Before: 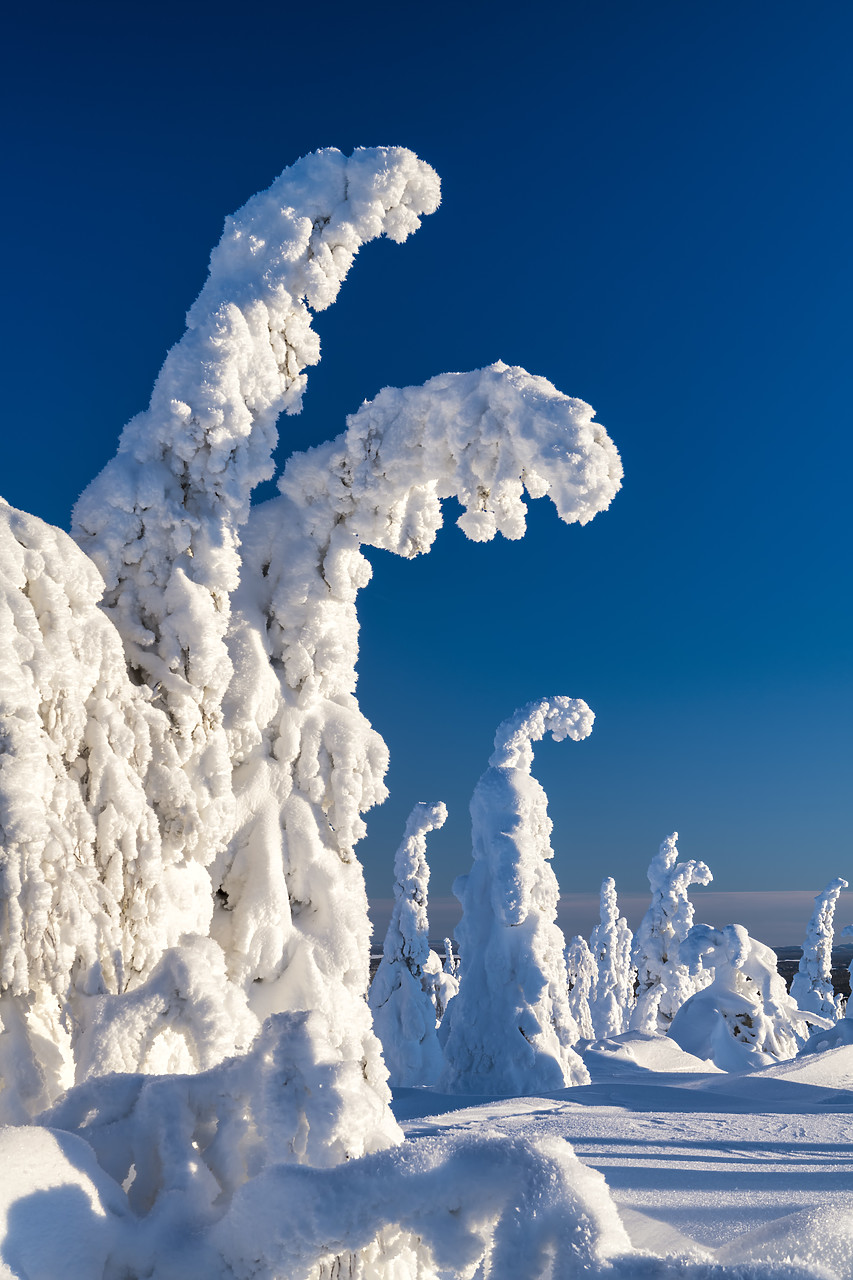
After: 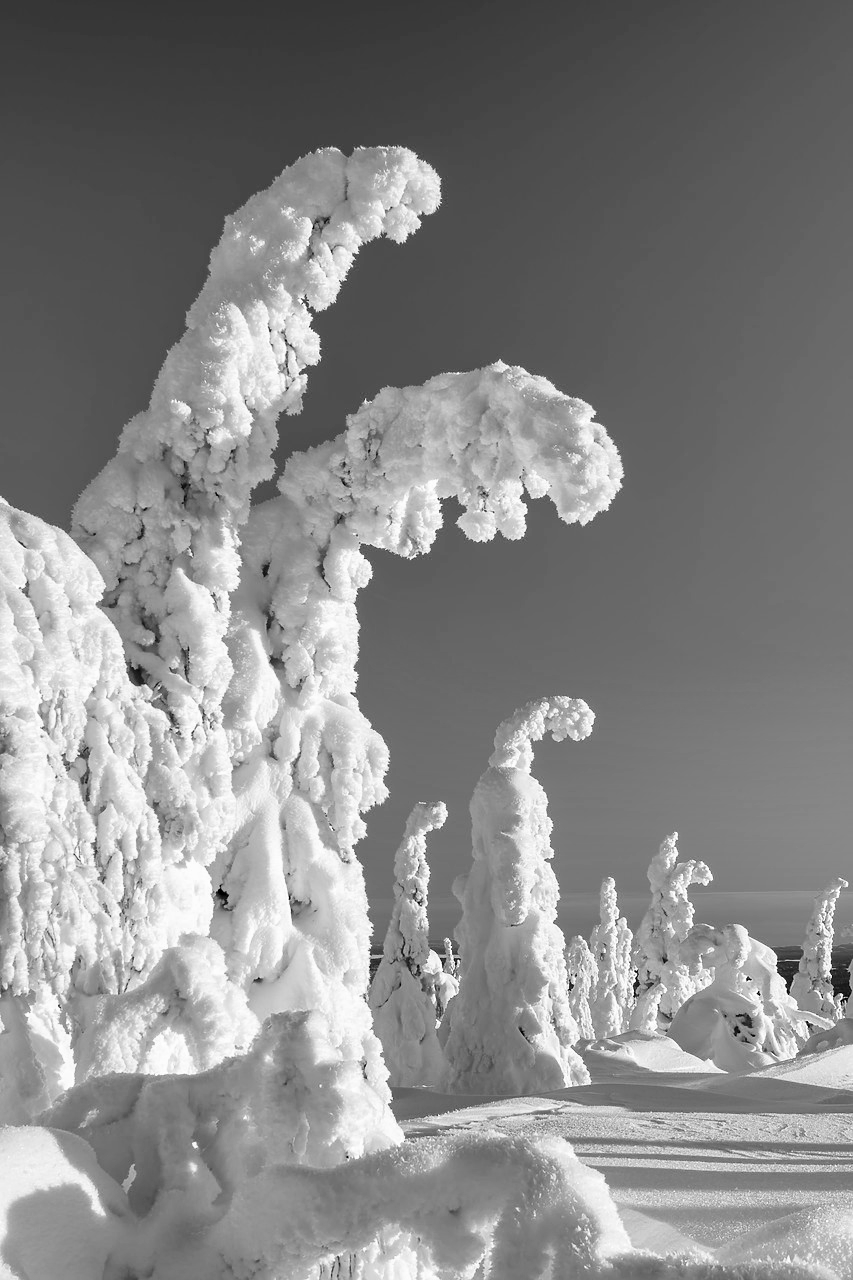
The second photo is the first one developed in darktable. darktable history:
contrast brightness saturation: contrast 0.111, saturation -0.168
color calibration: output gray [0.246, 0.254, 0.501, 0], illuminant F (fluorescent), F source F9 (Cool White Deluxe 4150 K) – high CRI, x 0.374, y 0.373, temperature 4148.71 K
